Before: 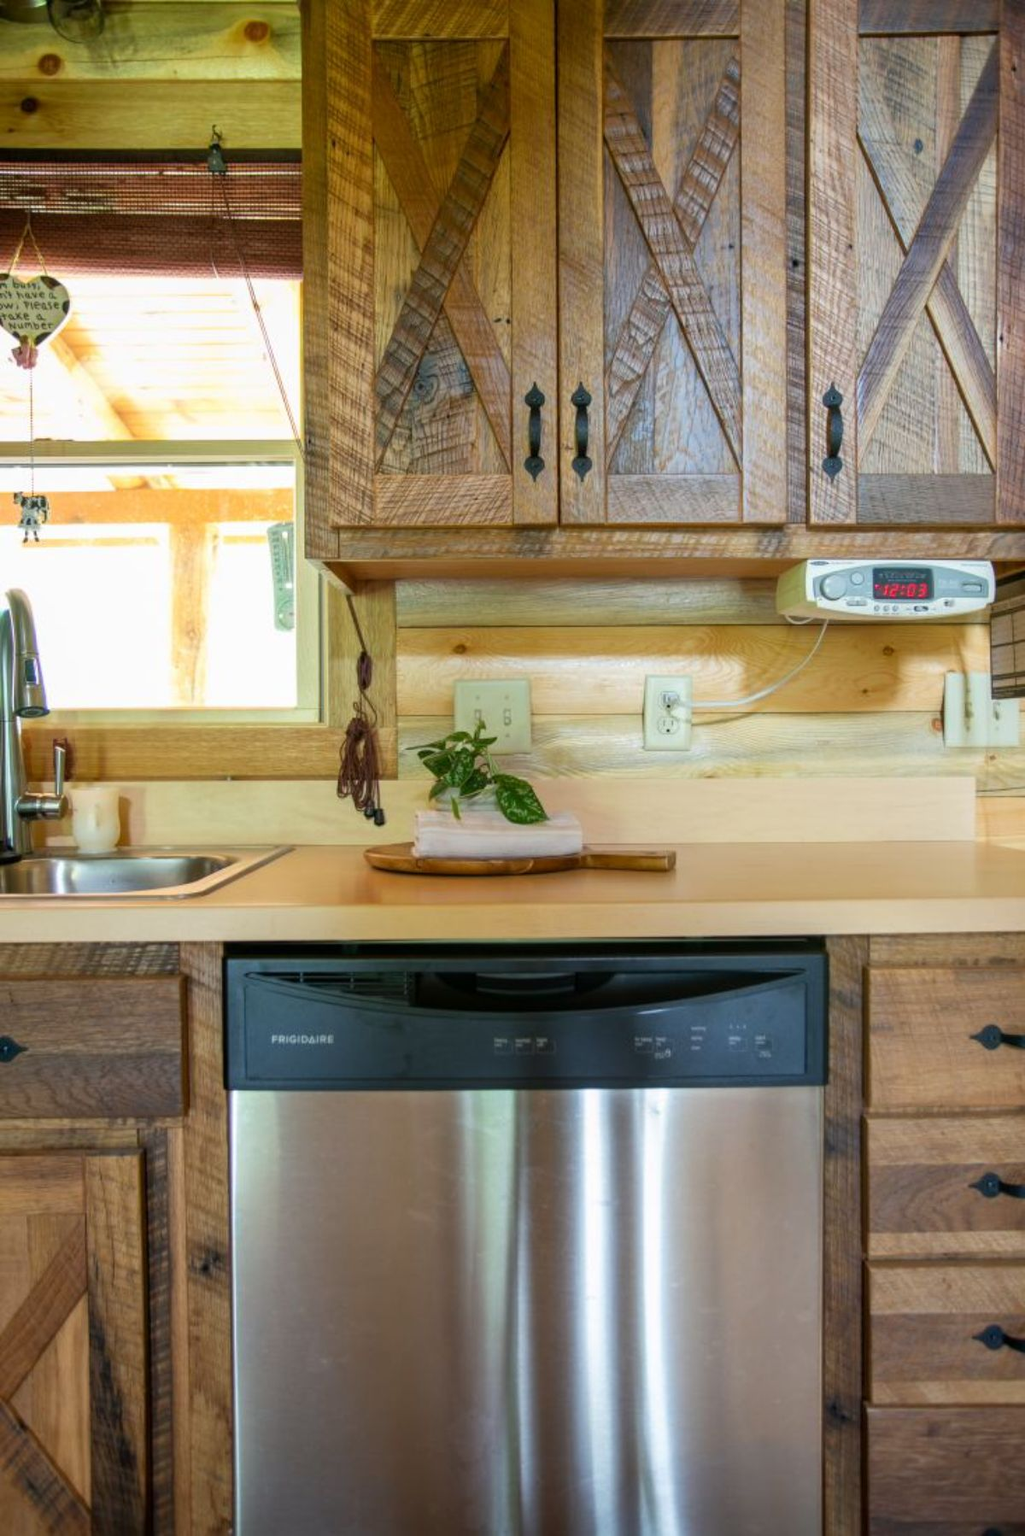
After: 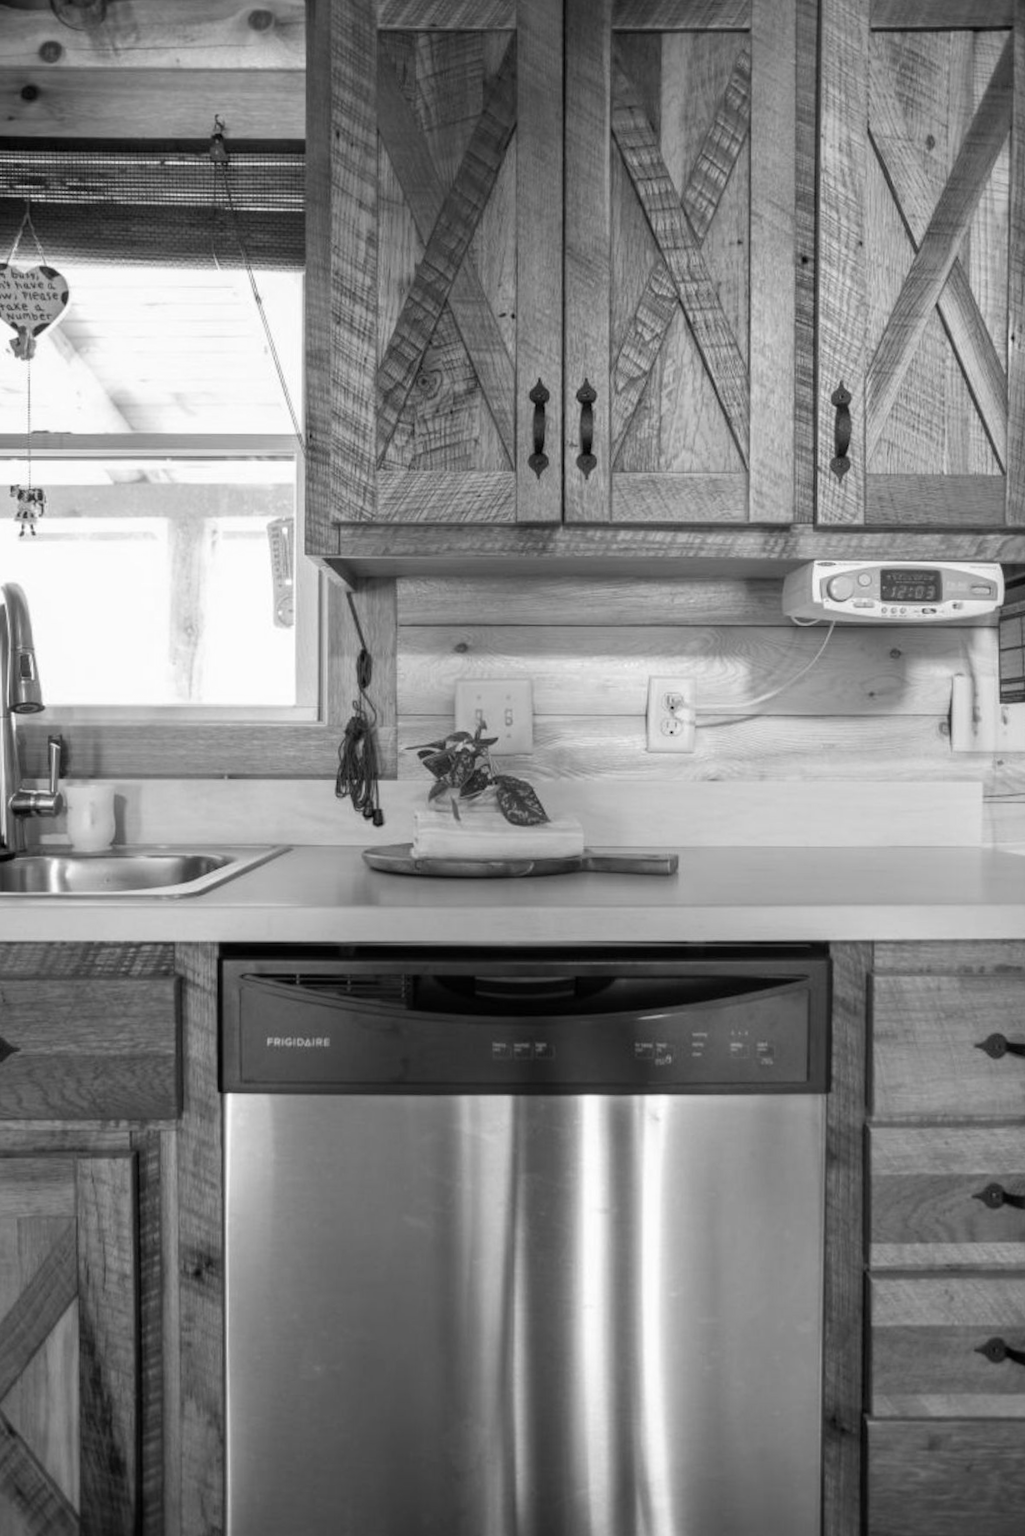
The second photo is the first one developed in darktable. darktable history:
monochrome: on, module defaults
crop and rotate: angle -0.5°
